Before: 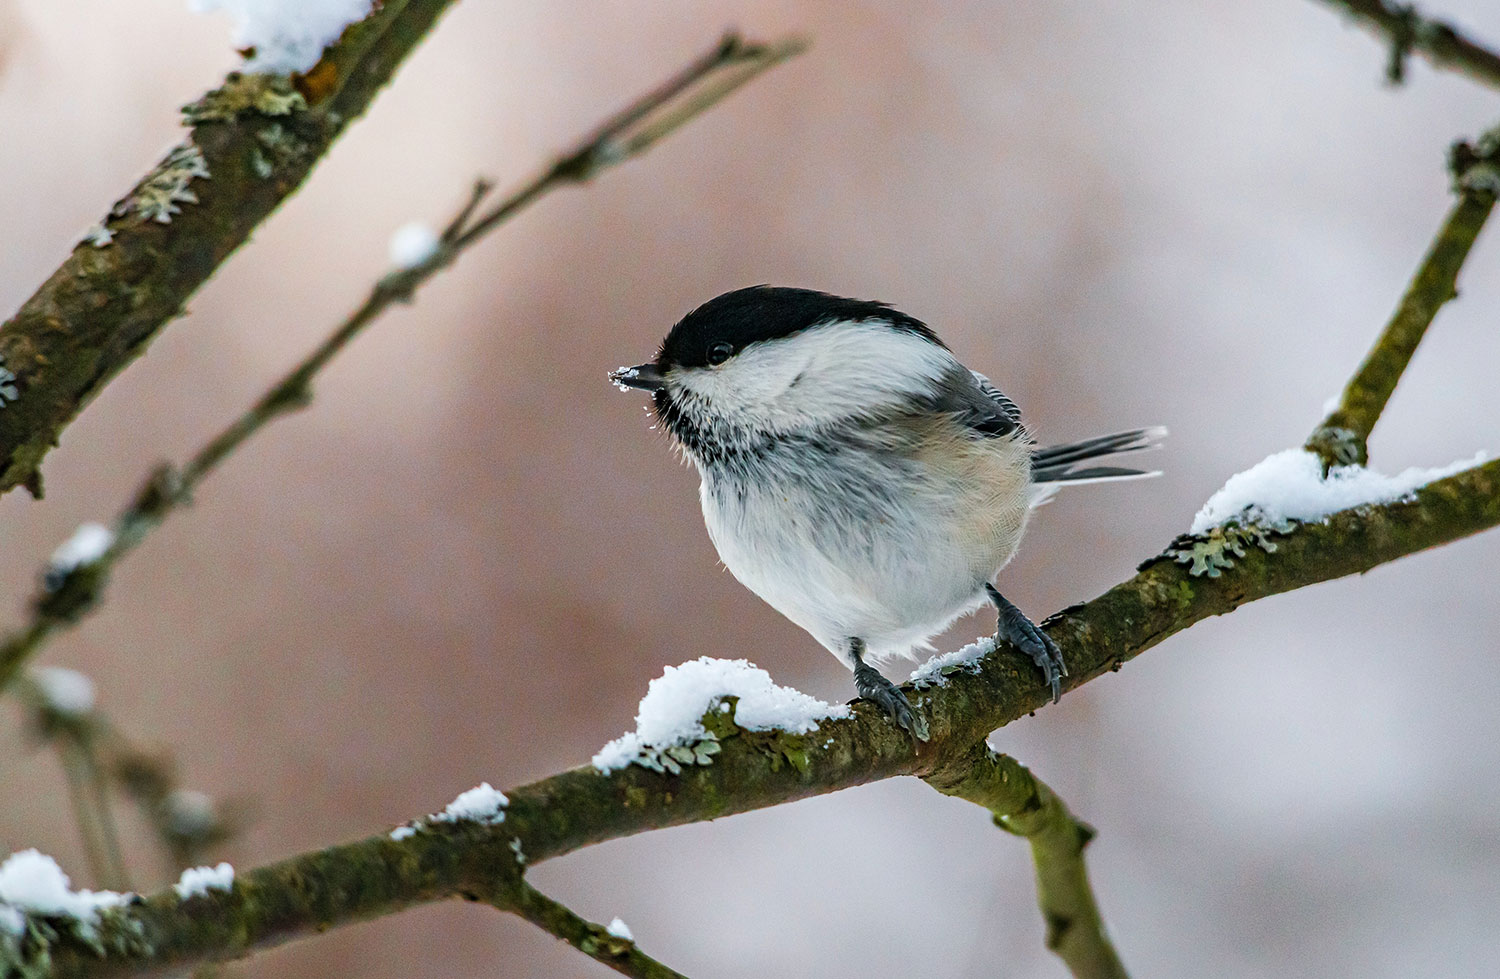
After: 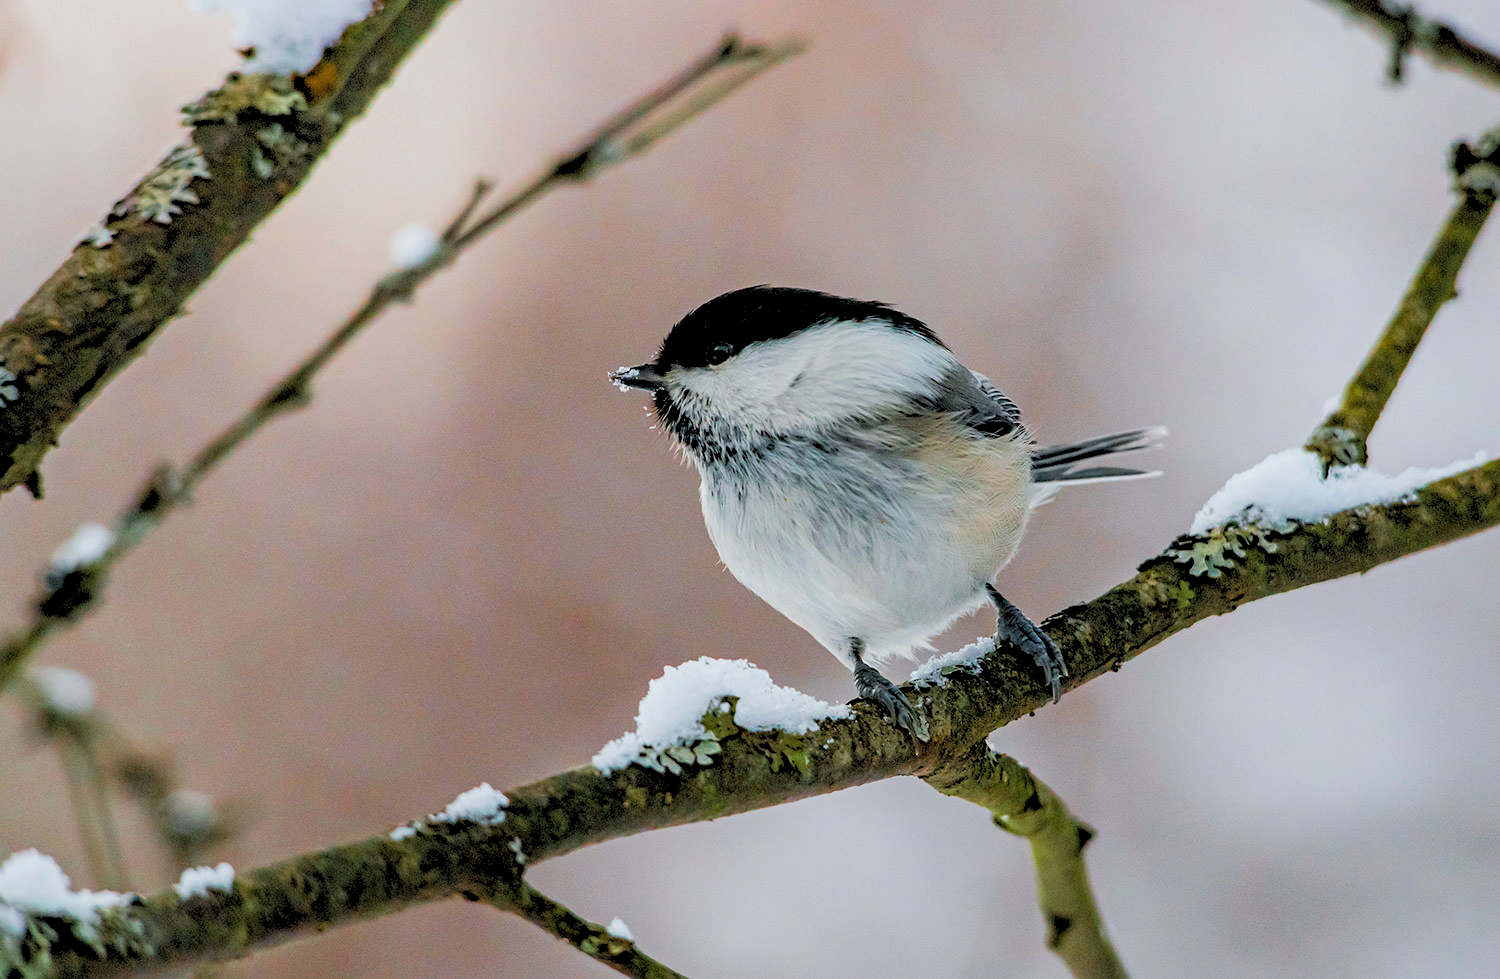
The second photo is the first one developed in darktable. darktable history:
rotate and perspective: automatic cropping original format, crop left 0, crop top 0
rgb levels: preserve colors sum RGB, levels [[0.038, 0.433, 0.934], [0, 0.5, 1], [0, 0.5, 1]]
